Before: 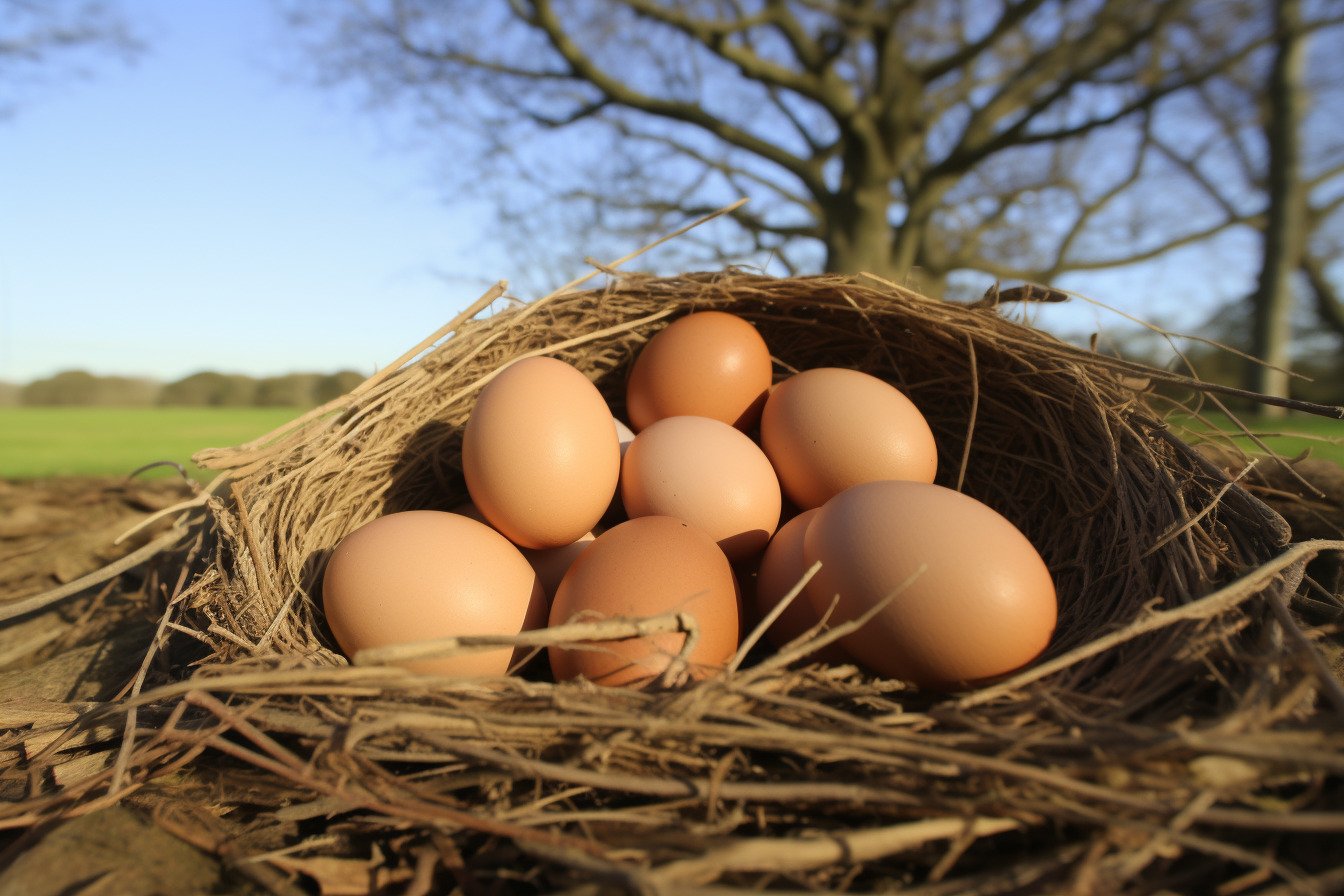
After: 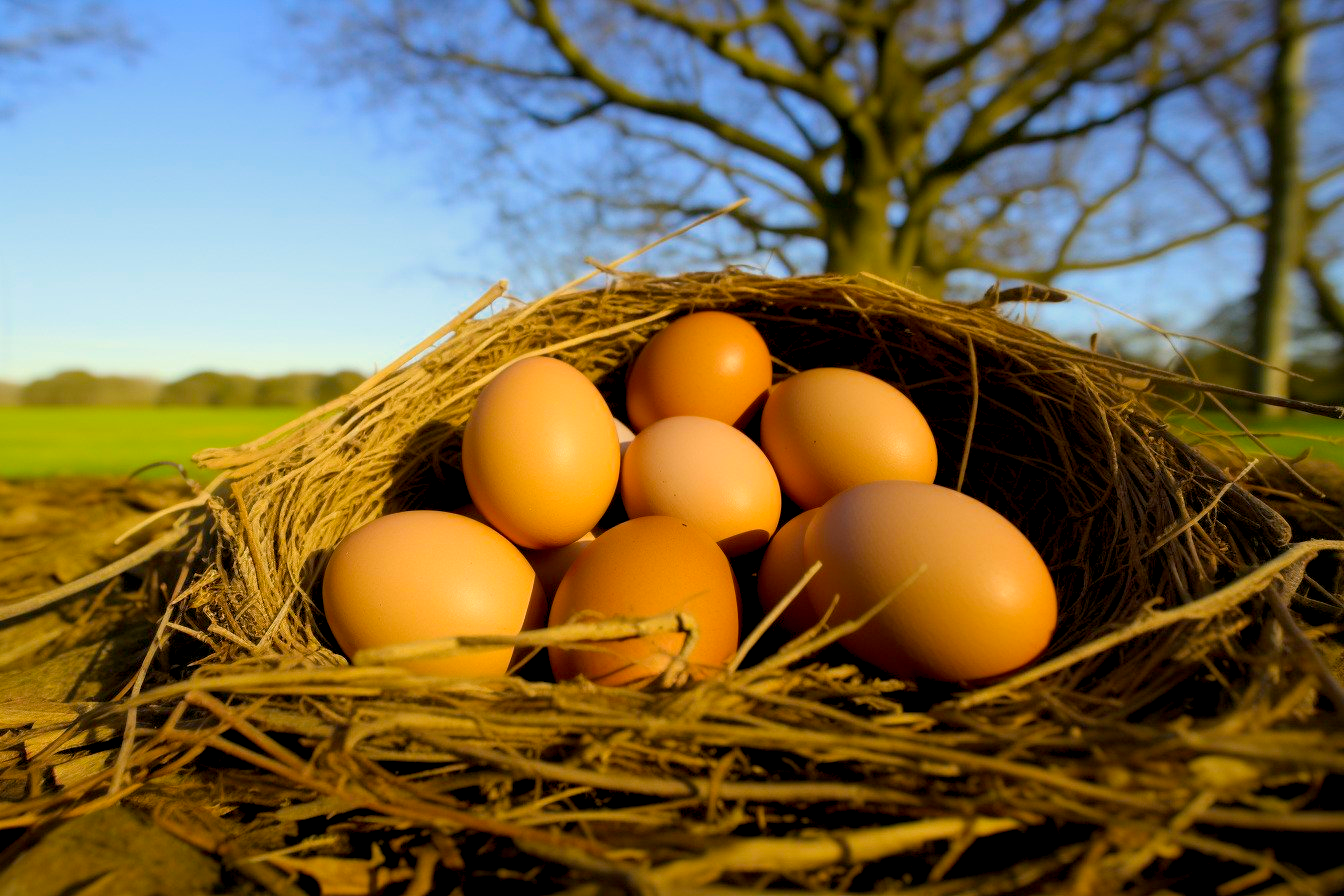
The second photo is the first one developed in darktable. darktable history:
color zones: curves: ch0 [(0, 0.5) (0.143, 0.5) (0.286, 0.5) (0.429, 0.495) (0.571, 0.437) (0.714, 0.44) (0.857, 0.496) (1, 0.5)]
color balance rgb: highlights gain › chroma 2.082%, highlights gain › hue 74.68°, global offset › luminance -0.887%, linear chroma grading › global chroma 14.374%, perceptual saturation grading › global saturation 0.26%, global vibrance 50.773%
